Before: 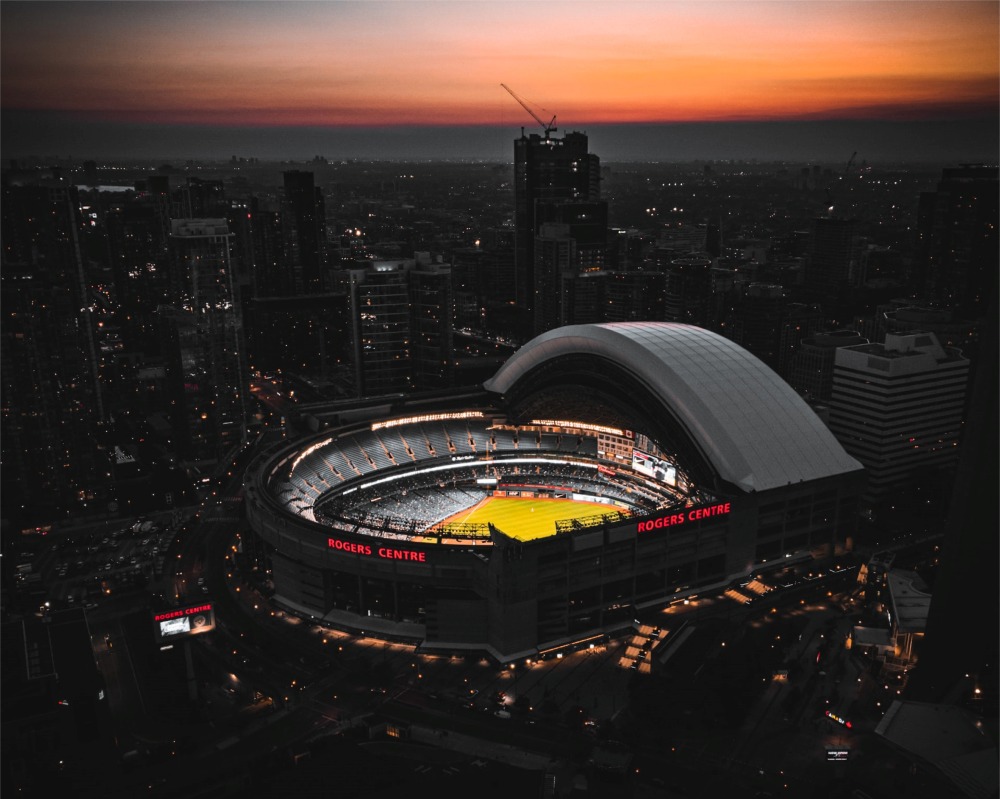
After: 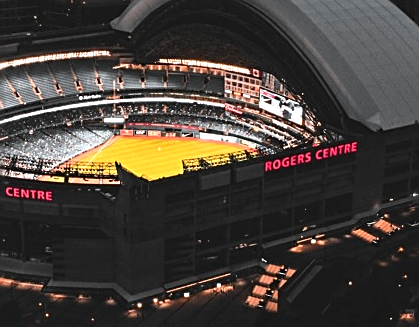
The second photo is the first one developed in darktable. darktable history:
crop: left 37.31%, top 45.287%, right 20.733%, bottom 13.776%
color zones: curves: ch1 [(0.29, 0.492) (0.373, 0.185) (0.509, 0.481)]; ch2 [(0.25, 0.462) (0.749, 0.457)]
exposure: black level correction -0.002, exposure 0.539 EV, compensate highlight preservation false
sharpen: amount 0.573
